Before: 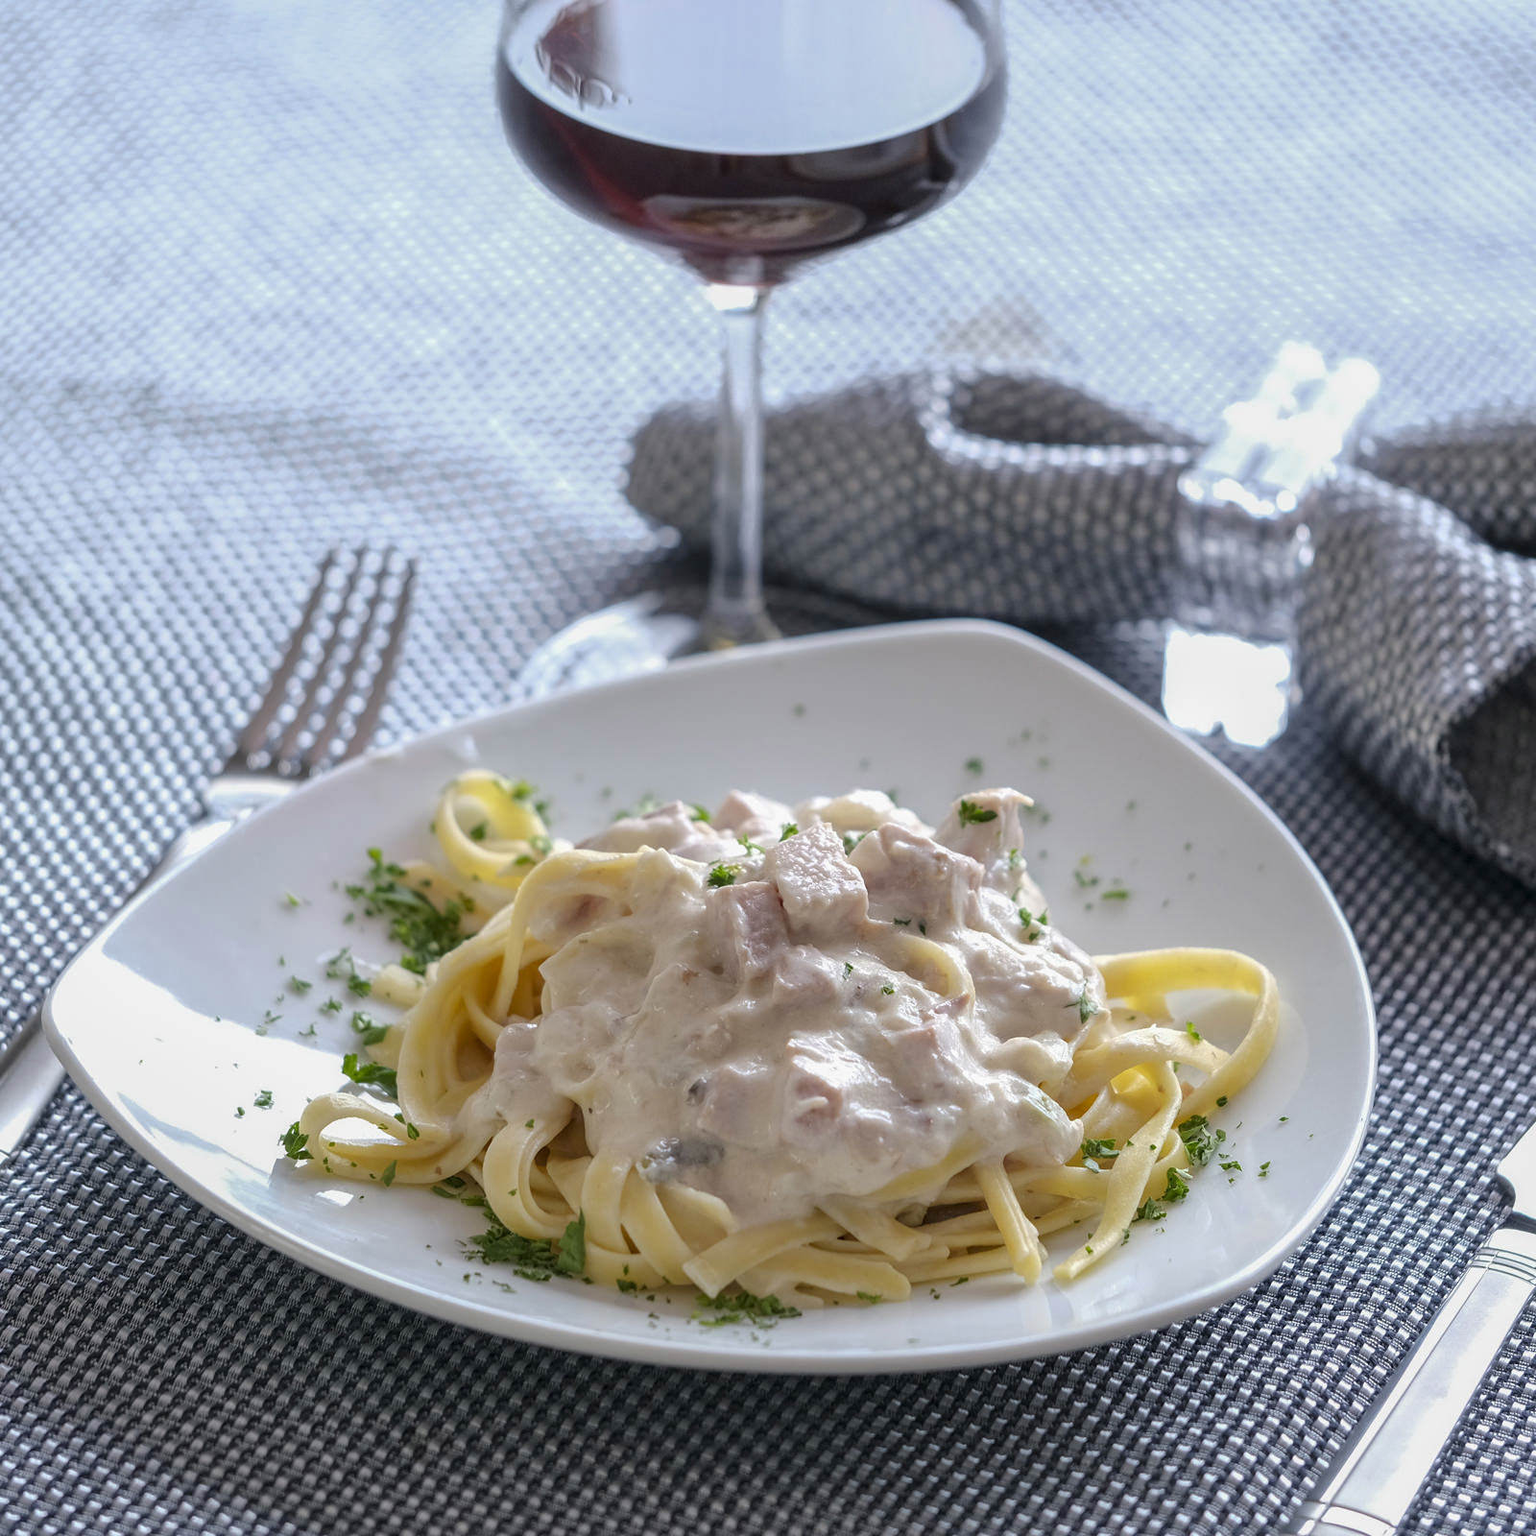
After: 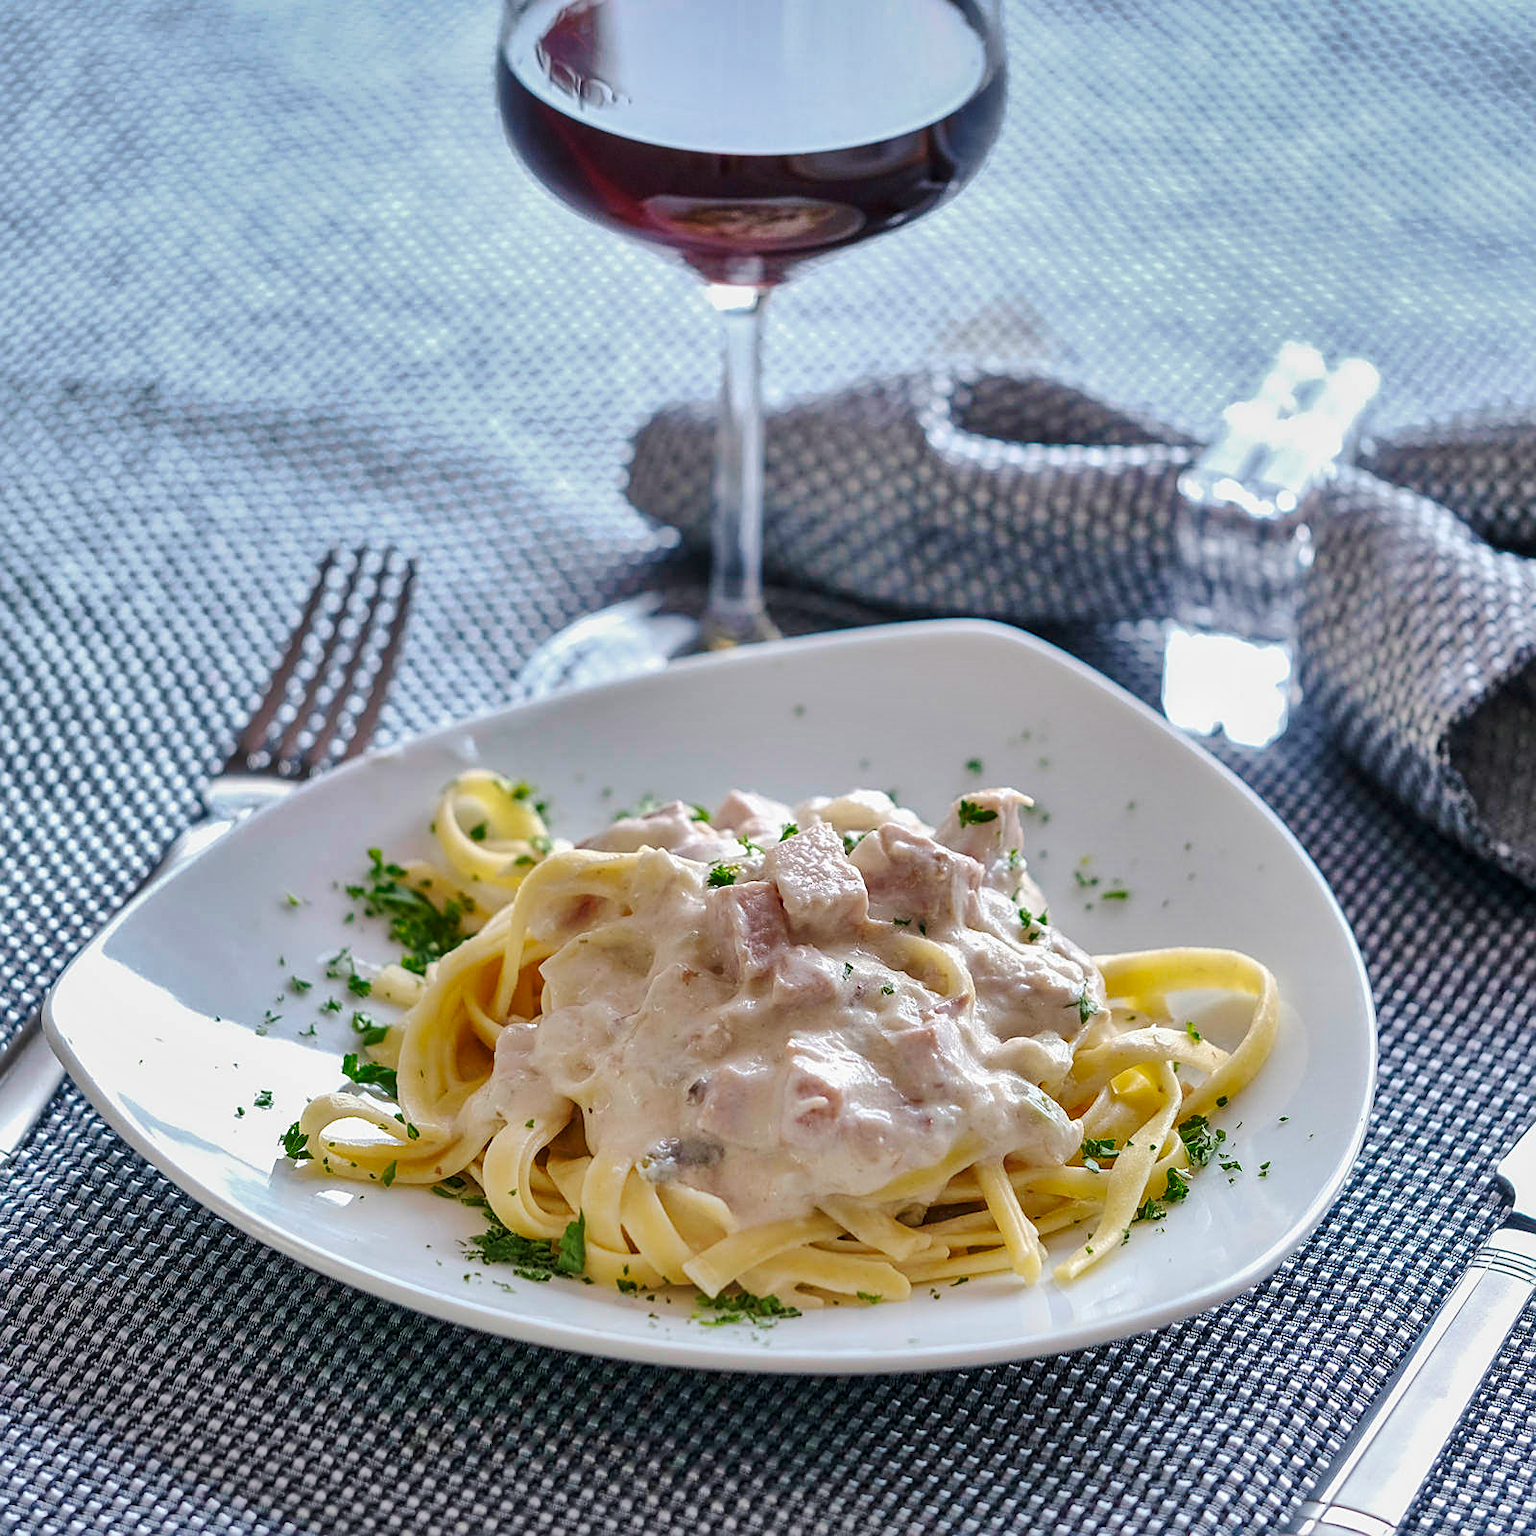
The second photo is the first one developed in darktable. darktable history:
shadows and highlights: radius 102.27, shadows 50.49, highlights -65.36, soften with gaussian
tone curve: curves: ch0 [(0, 0) (0.239, 0.248) (0.508, 0.606) (0.828, 0.878) (1, 1)]; ch1 [(0, 0) (0.401, 0.42) (0.45, 0.464) (0.492, 0.498) (0.511, 0.507) (0.561, 0.549) (0.688, 0.726) (1, 1)]; ch2 [(0, 0) (0.411, 0.433) (0.5, 0.504) (0.545, 0.574) (1, 1)], preserve colors none
sharpen: on, module defaults
velvia: on, module defaults
